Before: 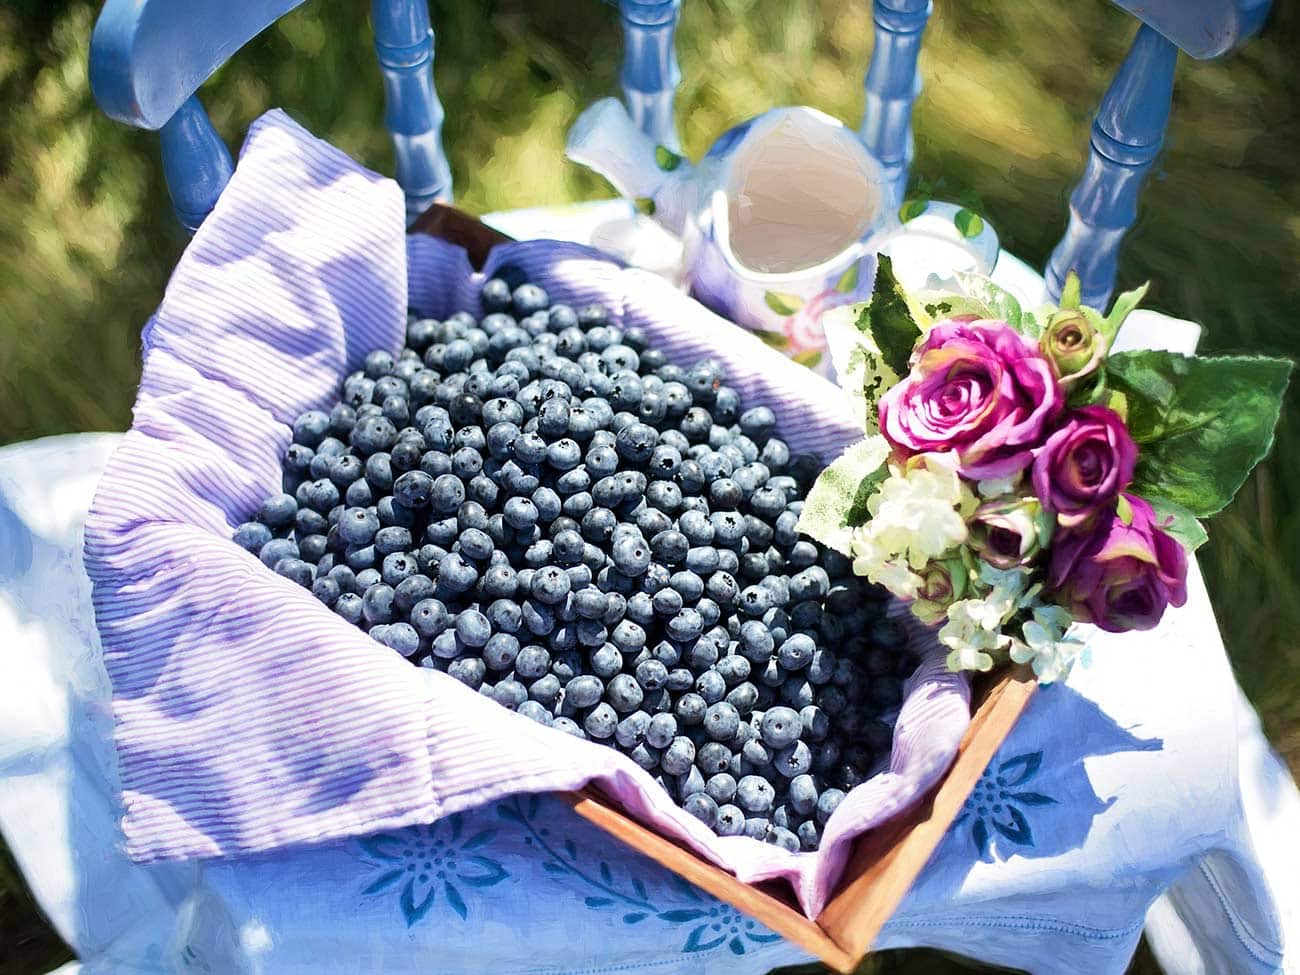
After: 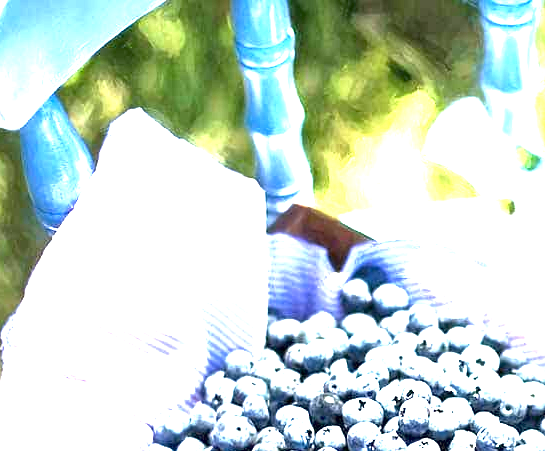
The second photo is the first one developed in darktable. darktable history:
crop and rotate: left 10.817%, top 0.062%, right 47.194%, bottom 53.626%
exposure: black level correction 0.001, exposure 2.607 EV, compensate exposure bias true, compensate highlight preservation false
local contrast: mode bilateral grid, contrast 25, coarseness 60, detail 151%, midtone range 0.2
